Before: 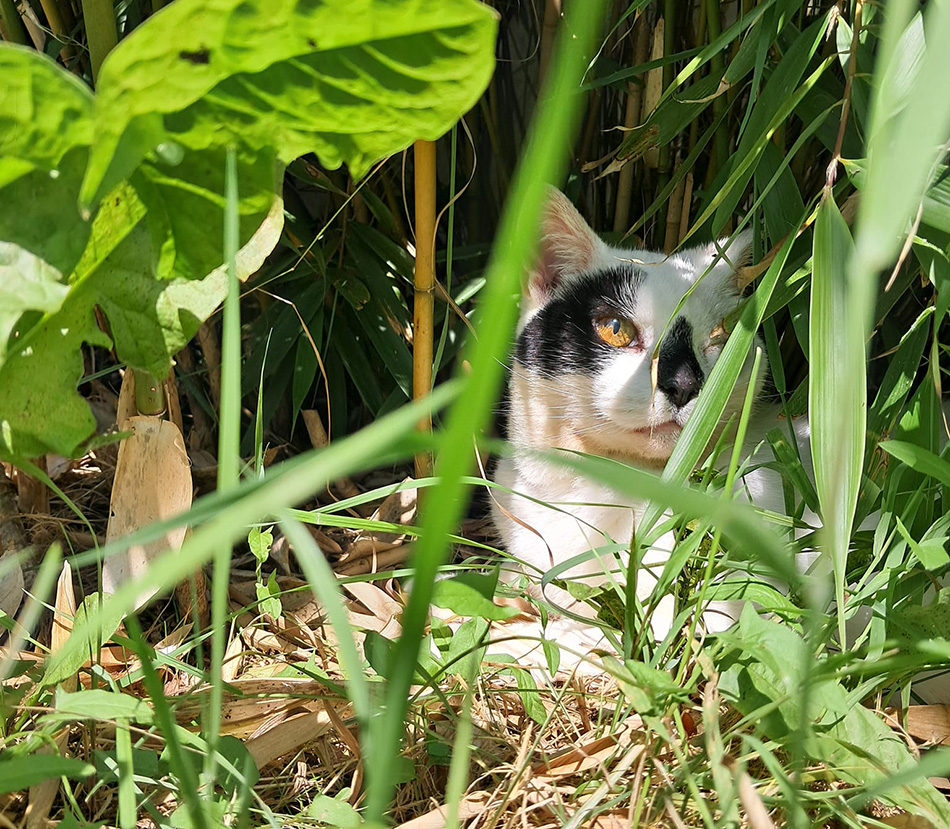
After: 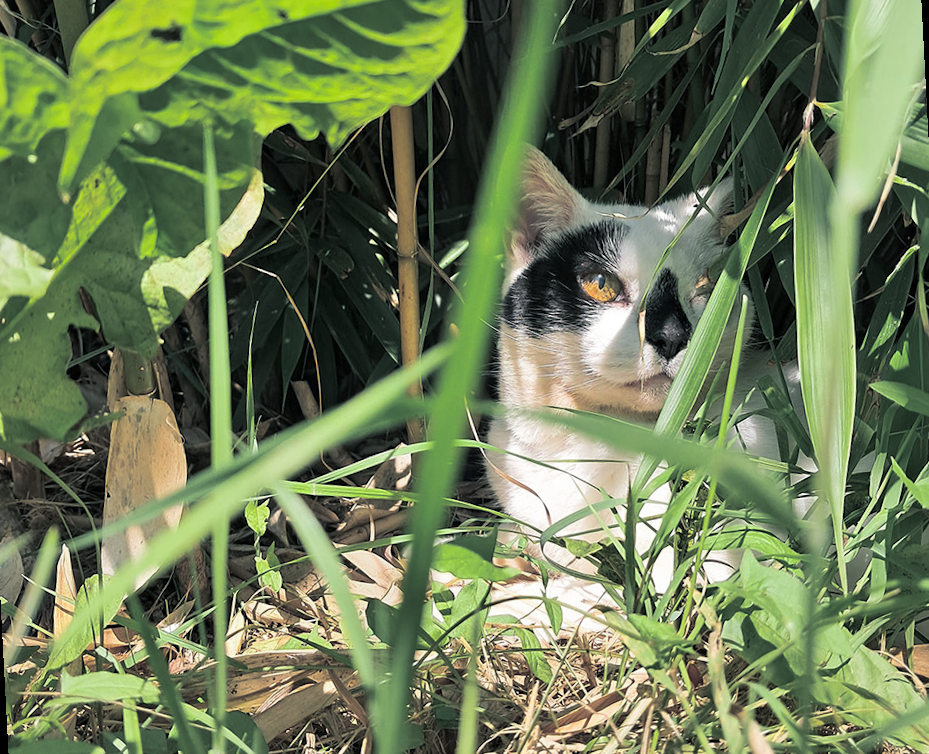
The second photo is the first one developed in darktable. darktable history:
rotate and perspective: rotation -3°, crop left 0.031, crop right 0.968, crop top 0.07, crop bottom 0.93
split-toning: shadows › hue 201.6°, shadows › saturation 0.16, highlights › hue 50.4°, highlights › saturation 0.2, balance -49.9
